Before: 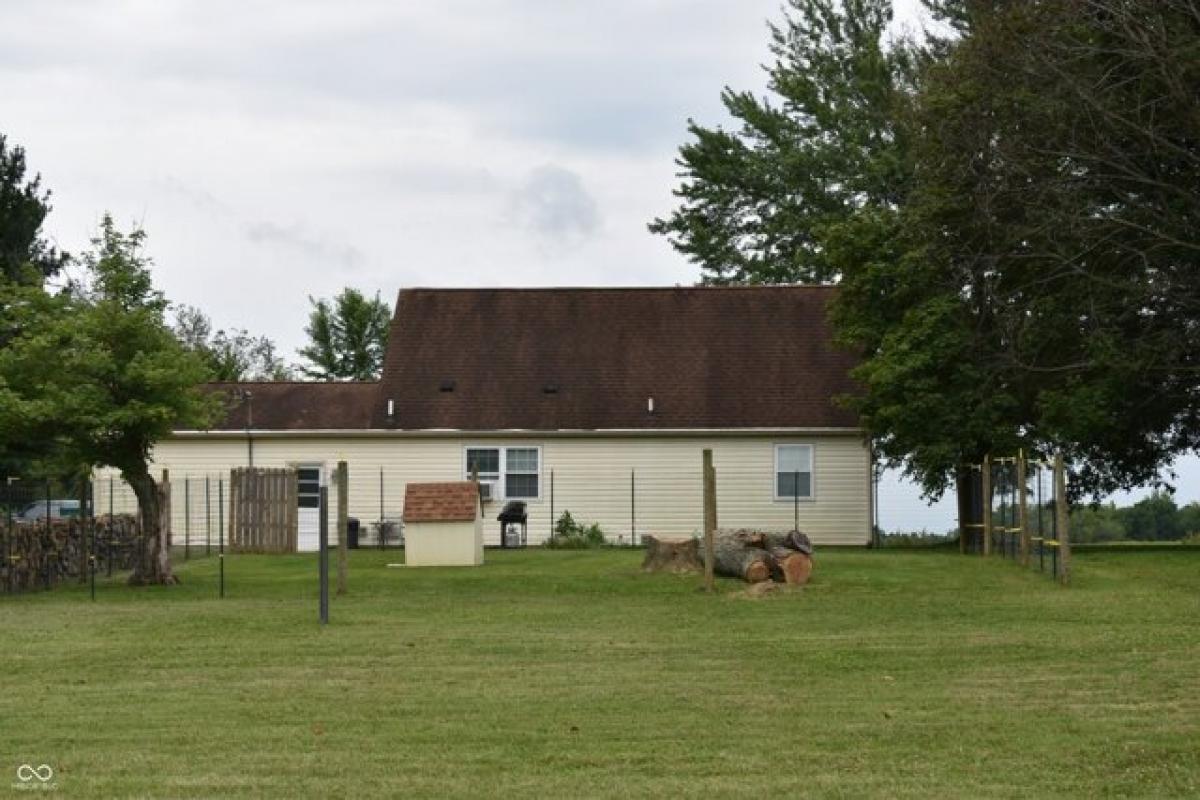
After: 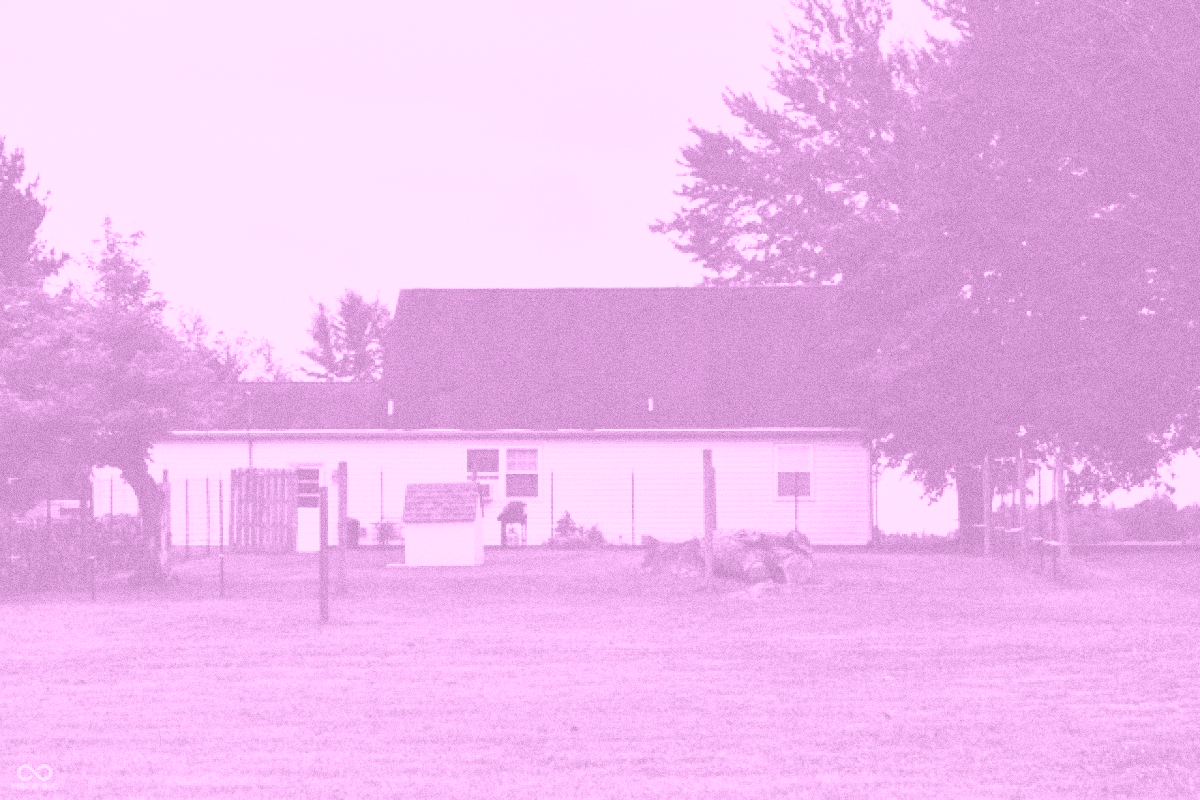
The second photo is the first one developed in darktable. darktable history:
grain: coarseness 0.09 ISO, strength 40%
contrast brightness saturation: contrast 0.4, brightness 0.05, saturation 0.25
colorize: hue 331.2°, saturation 75%, source mix 30.28%, lightness 70.52%, version 1
